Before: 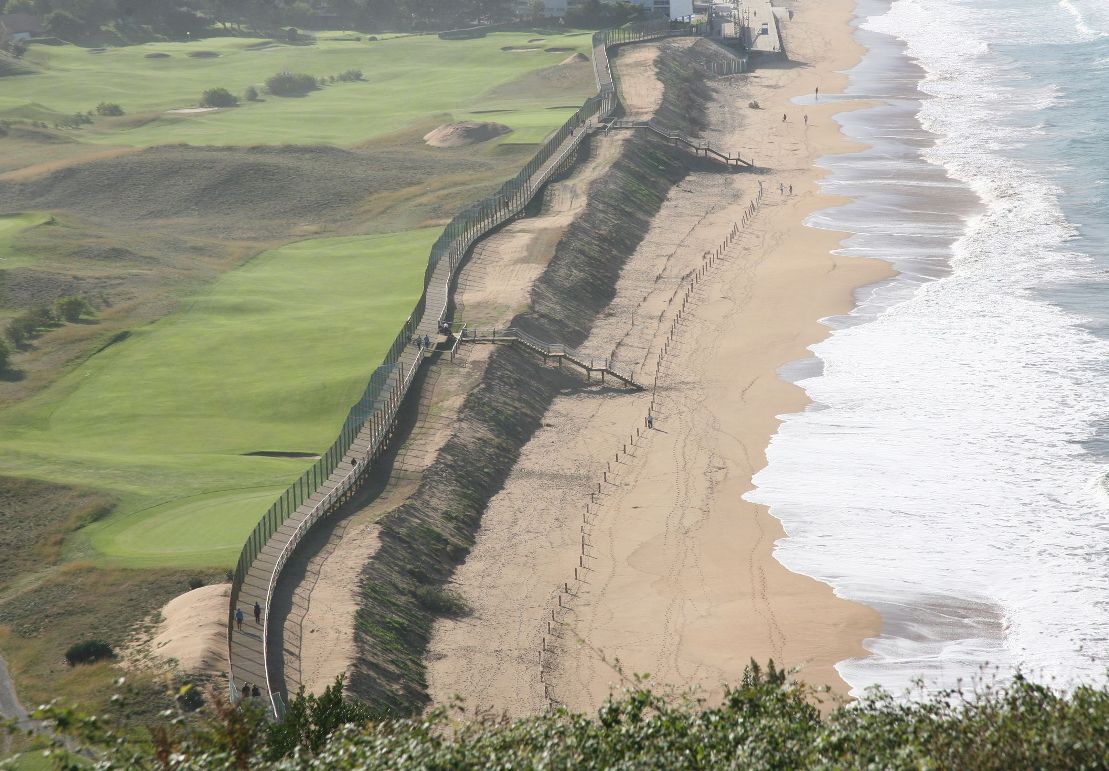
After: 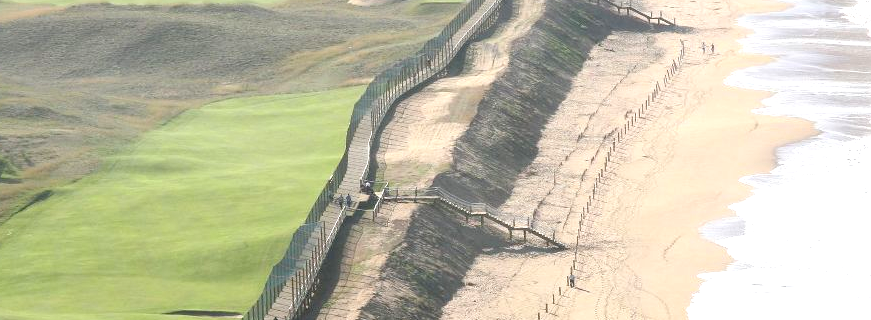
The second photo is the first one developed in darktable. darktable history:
crop: left 7.036%, top 18.398%, right 14.379%, bottom 40.043%
exposure: black level correction 0.012, exposure 0.7 EV, compensate exposure bias true, compensate highlight preservation false
